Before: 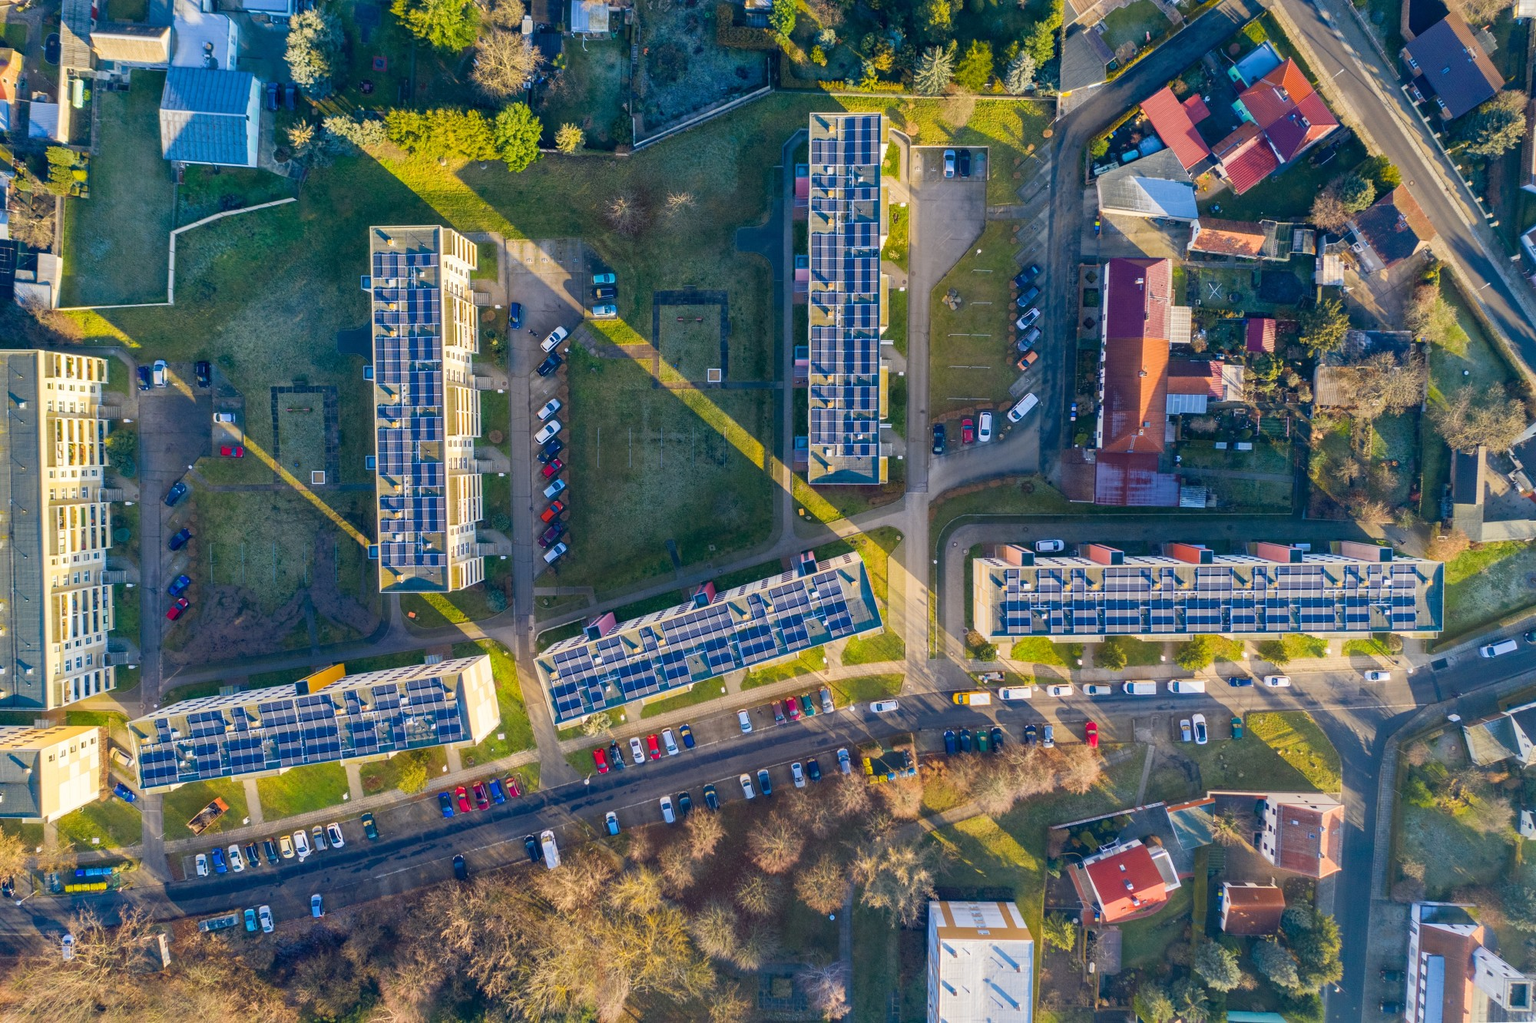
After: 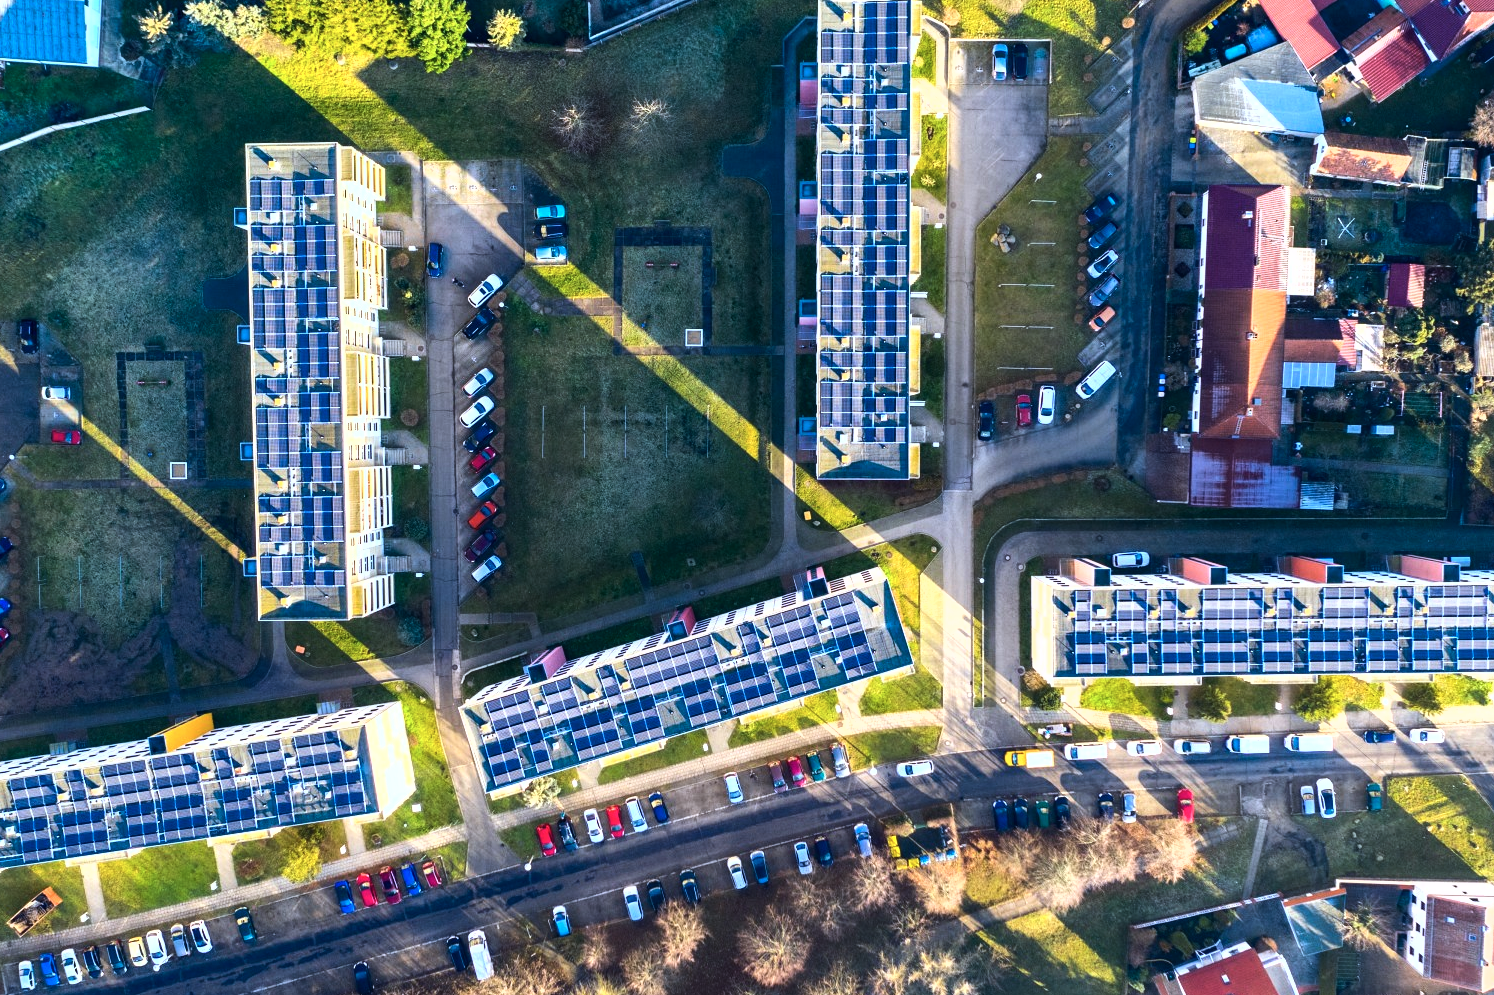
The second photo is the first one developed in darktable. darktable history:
shadows and highlights: radius 108.52, shadows 23.73, highlights -59.32, low approximation 0.01, soften with gaussian
crop and rotate: left 11.831%, top 11.346%, right 13.429%, bottom 13.899%
tone equalizer: -8 EV -1.08 EV, -7 EV -1.01 EV, -6 EV -0.867 EV, -5 EV -0.578 EV, -3 EV 0.578 EV, -2 EV 0.867 EV, -1 EV 1.01 EV, +0 EV 1.08 EV, edges refinement/feathering 500, mask exposure compensation -1.57 EV, preserve details no
color calibration: x 0.37, y 0.382, temperature 4313.32 K
